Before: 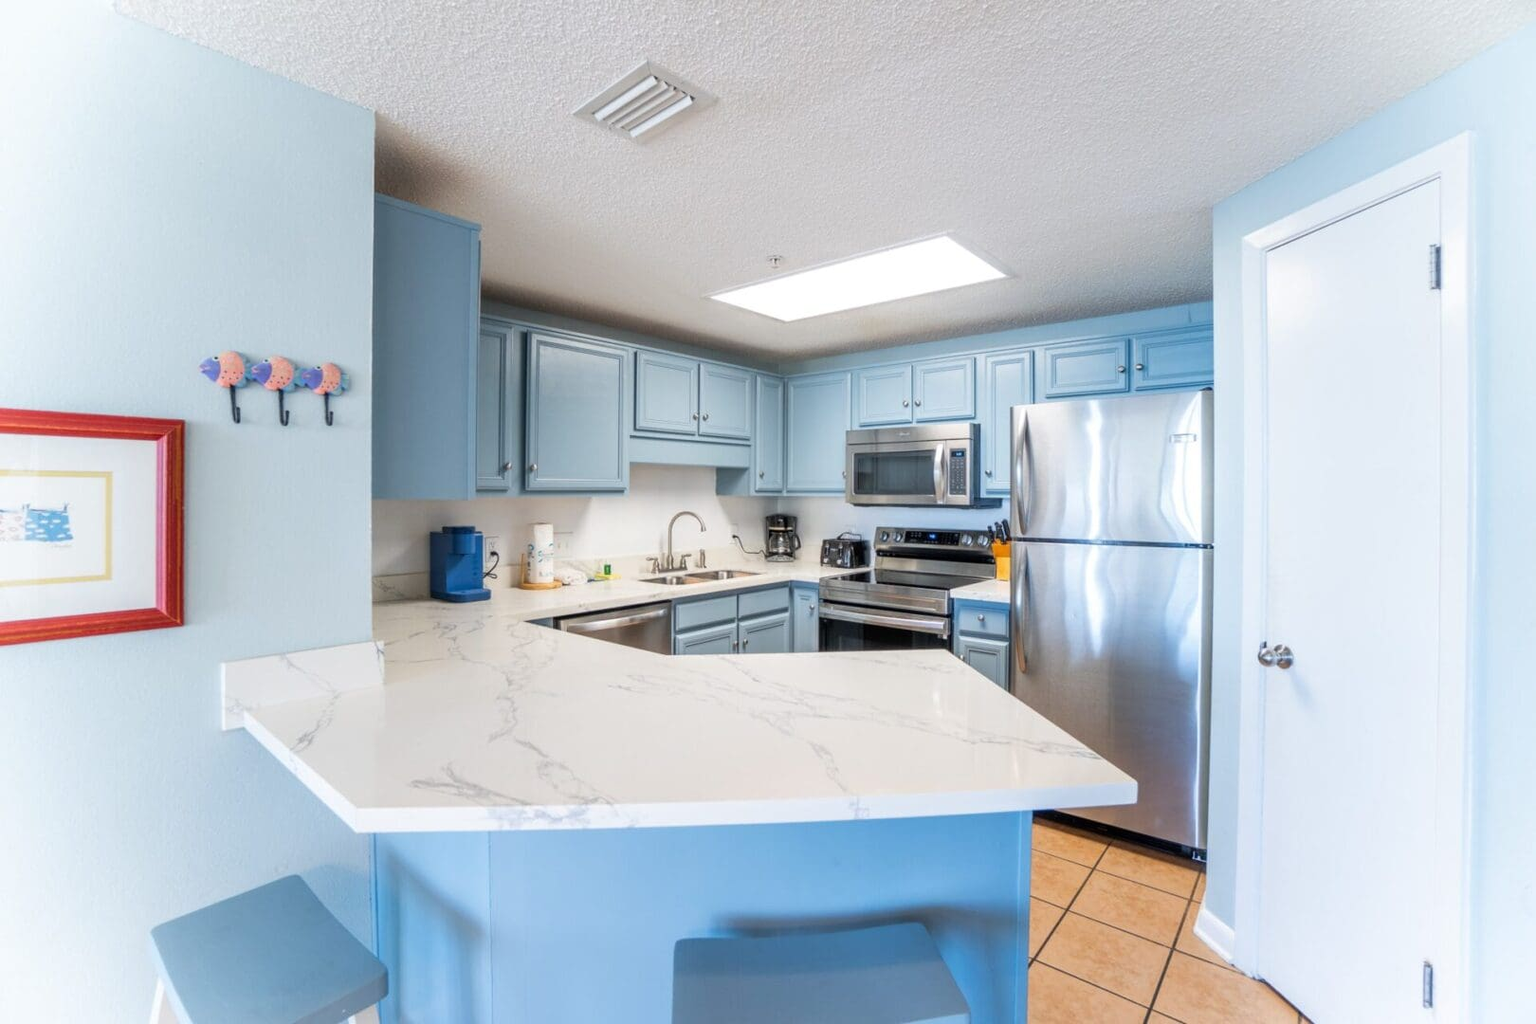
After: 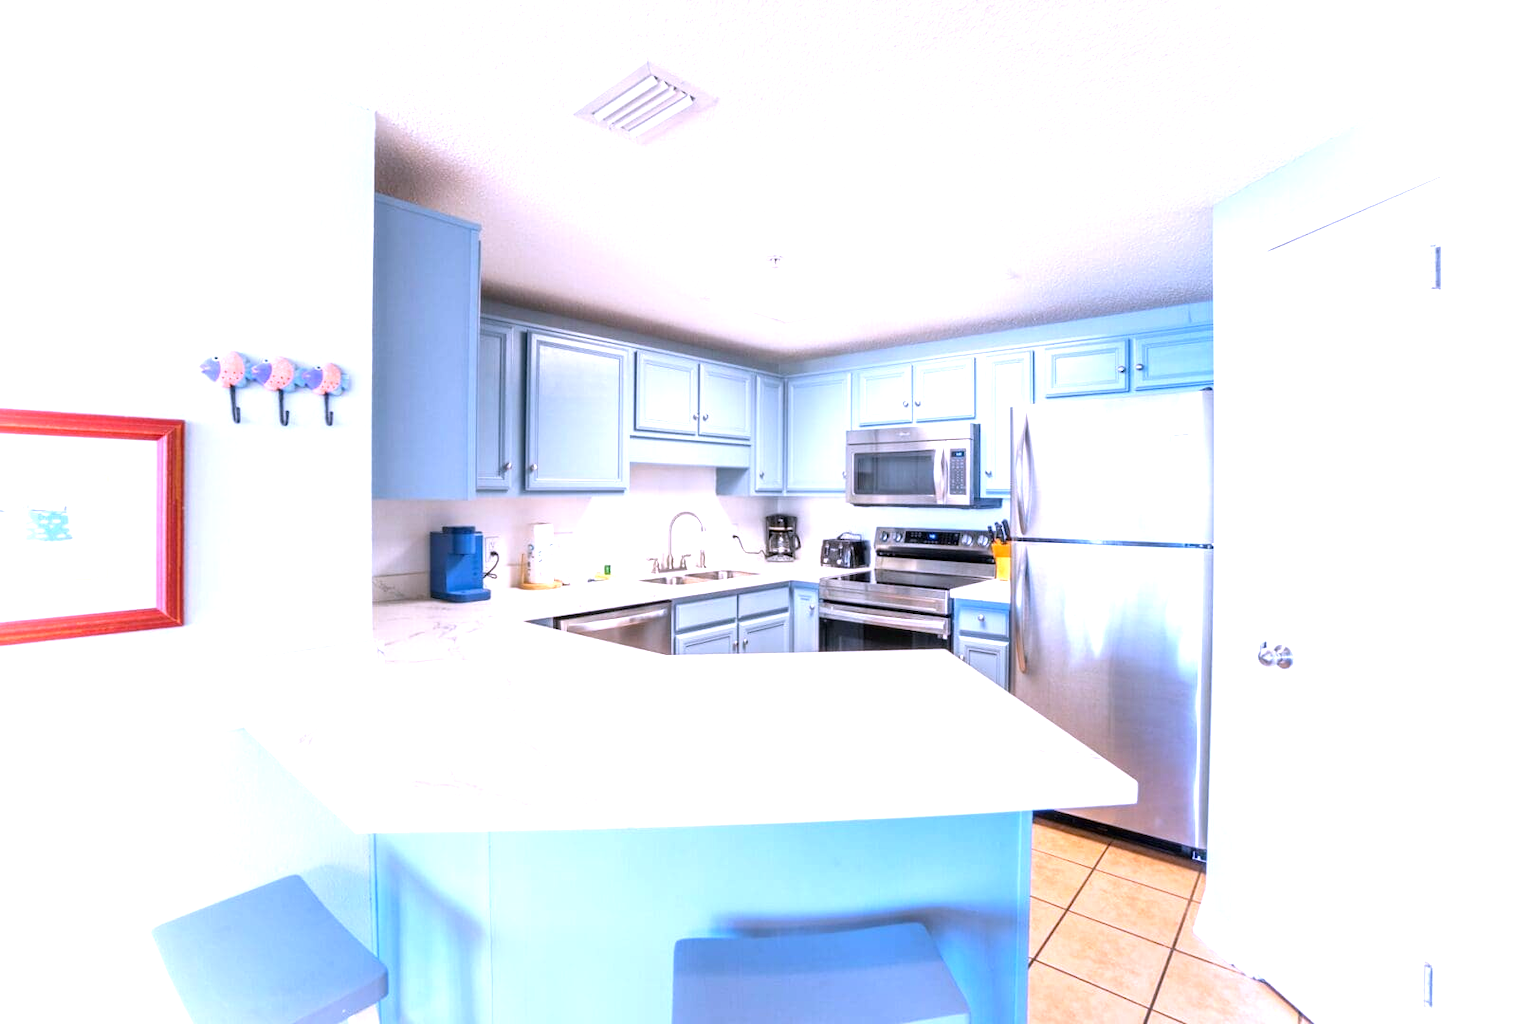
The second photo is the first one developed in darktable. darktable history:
white balance: red 1.042, blue 1.17
exposure: exposure 0.943 EV, compensate highlight preservation false
